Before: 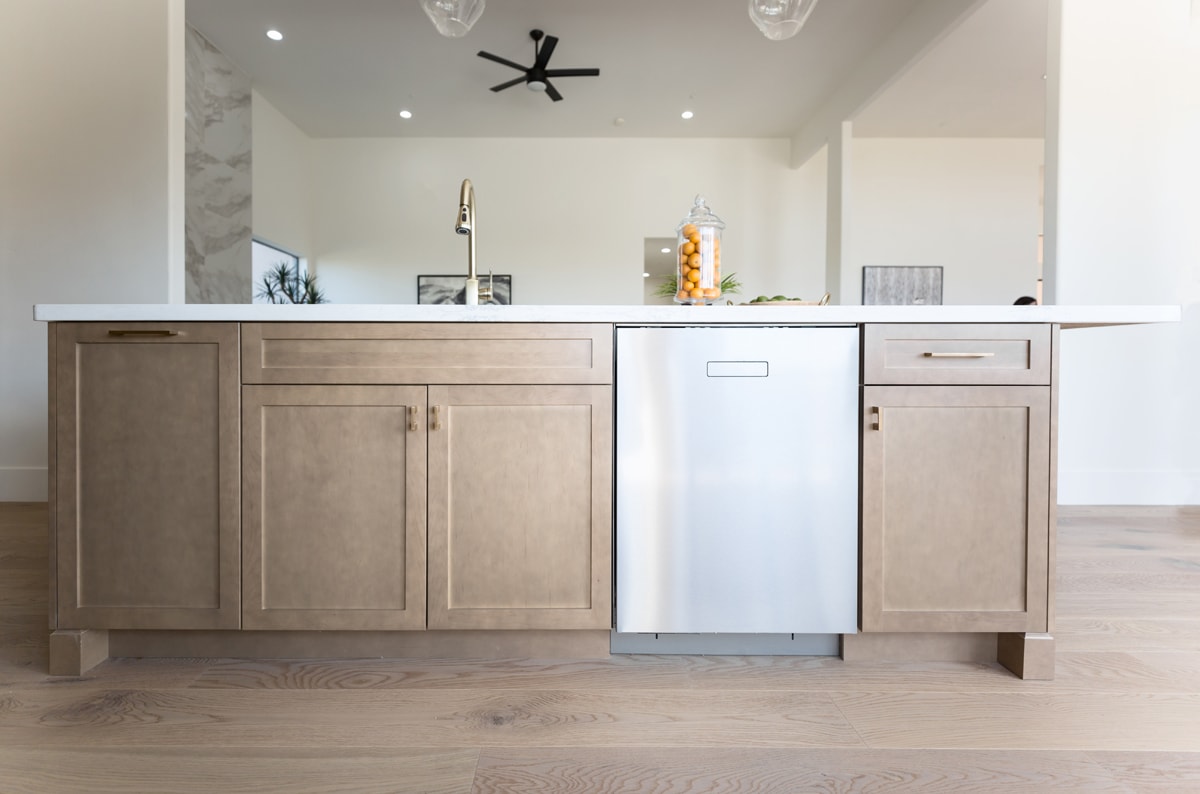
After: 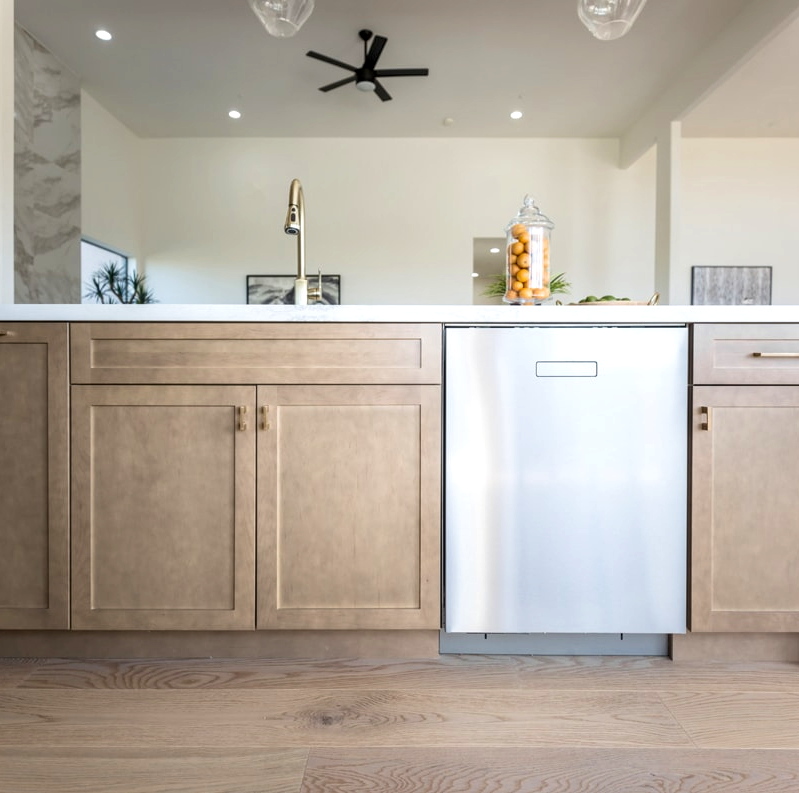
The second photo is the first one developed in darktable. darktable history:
crop and rotate: left 14.292%, right 19.041%
velvia: on, module defaults
local contrast: detail 130%
